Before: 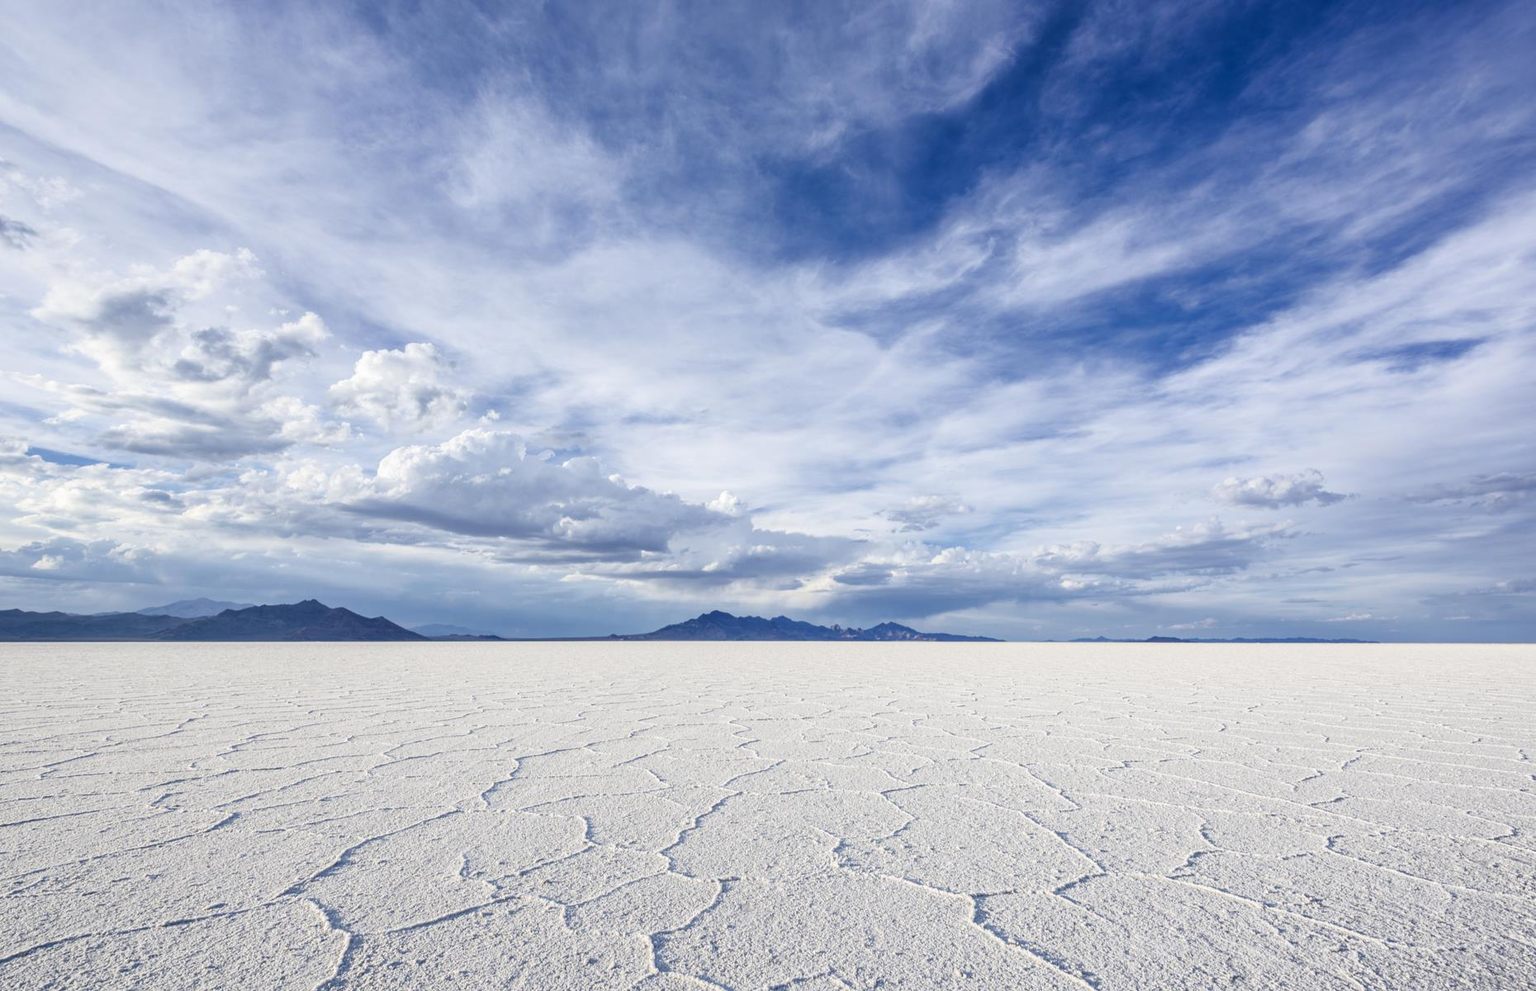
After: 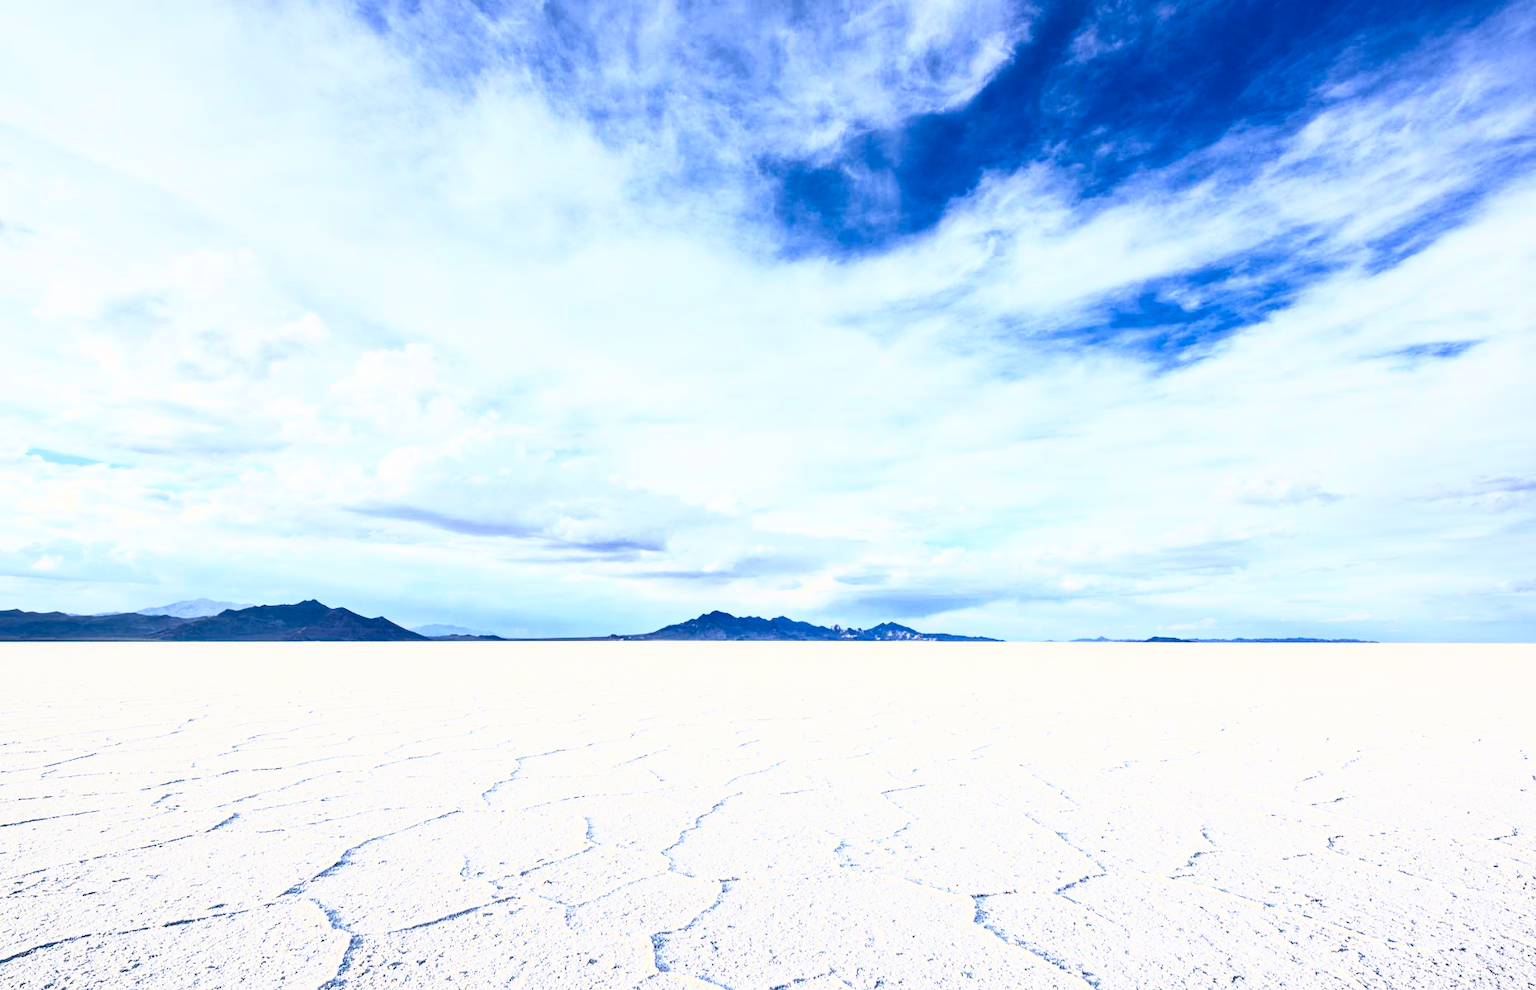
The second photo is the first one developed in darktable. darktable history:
tone equalizer: -8 EV -0.002 EV, -7 EV 0.004 EV, -6 EV -0.039 EV, -5 EV 0.01 EV, -4 EV -0.025 EV, -3 EV 0.019 EV, -2 EV -0.091 EV, -1 EV -0.274 EV, +0 EV -0.608 EV, edges refinement/feathering 500, mask exposure compensation -1.57 EV, preserve details no
contrast brightness saturation: contrast 0.84, brightness 0.584, saturation 0.572
